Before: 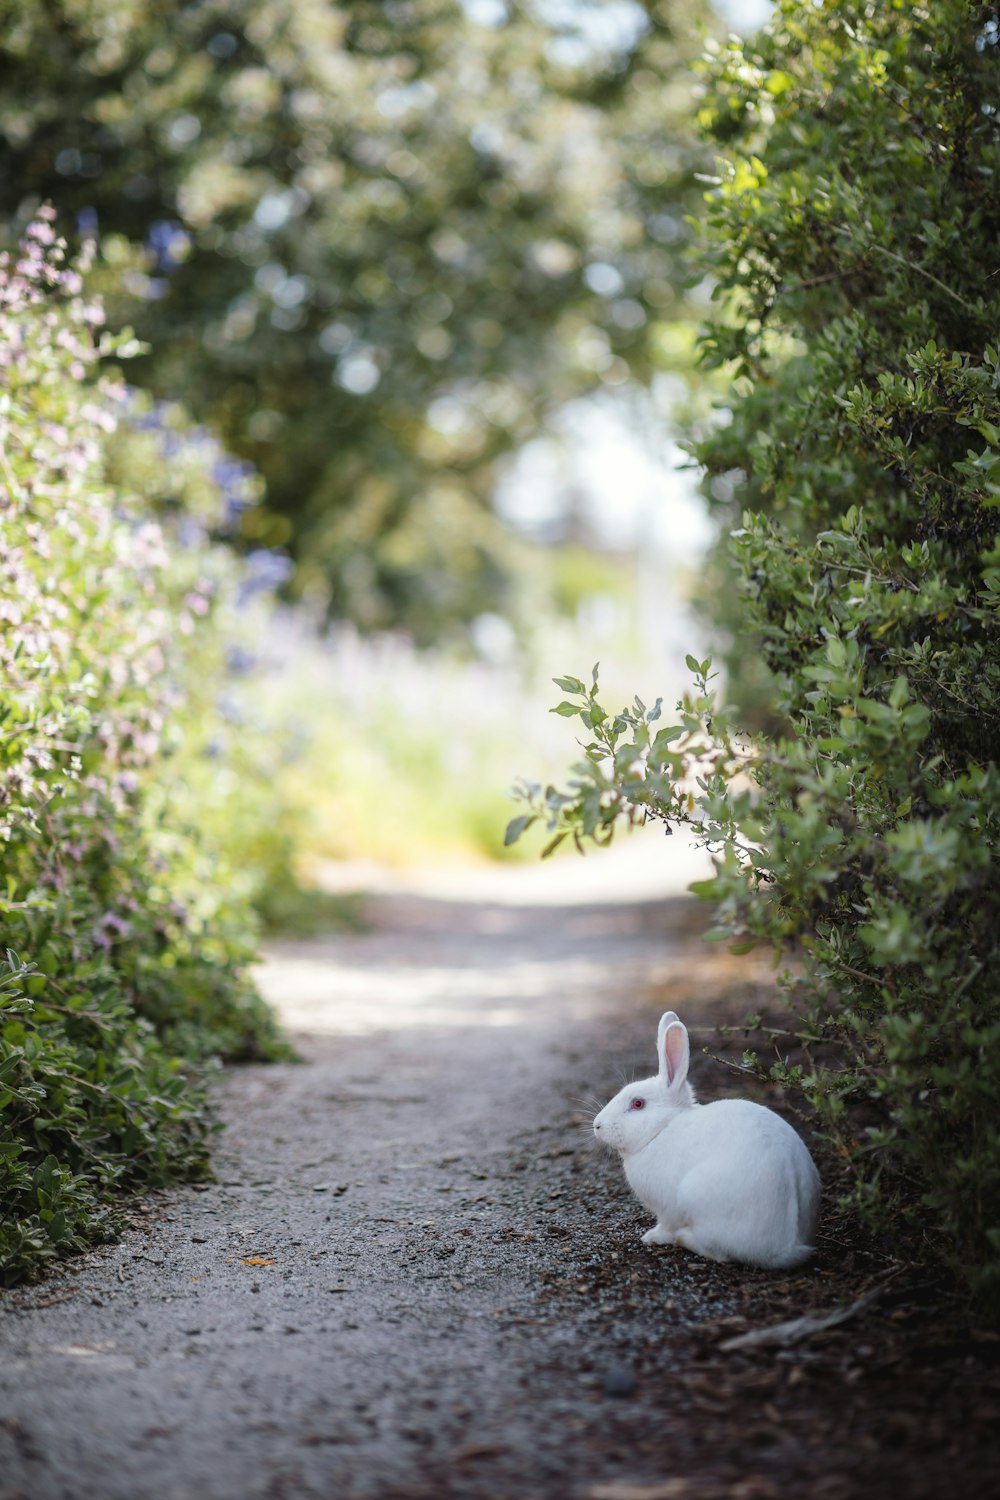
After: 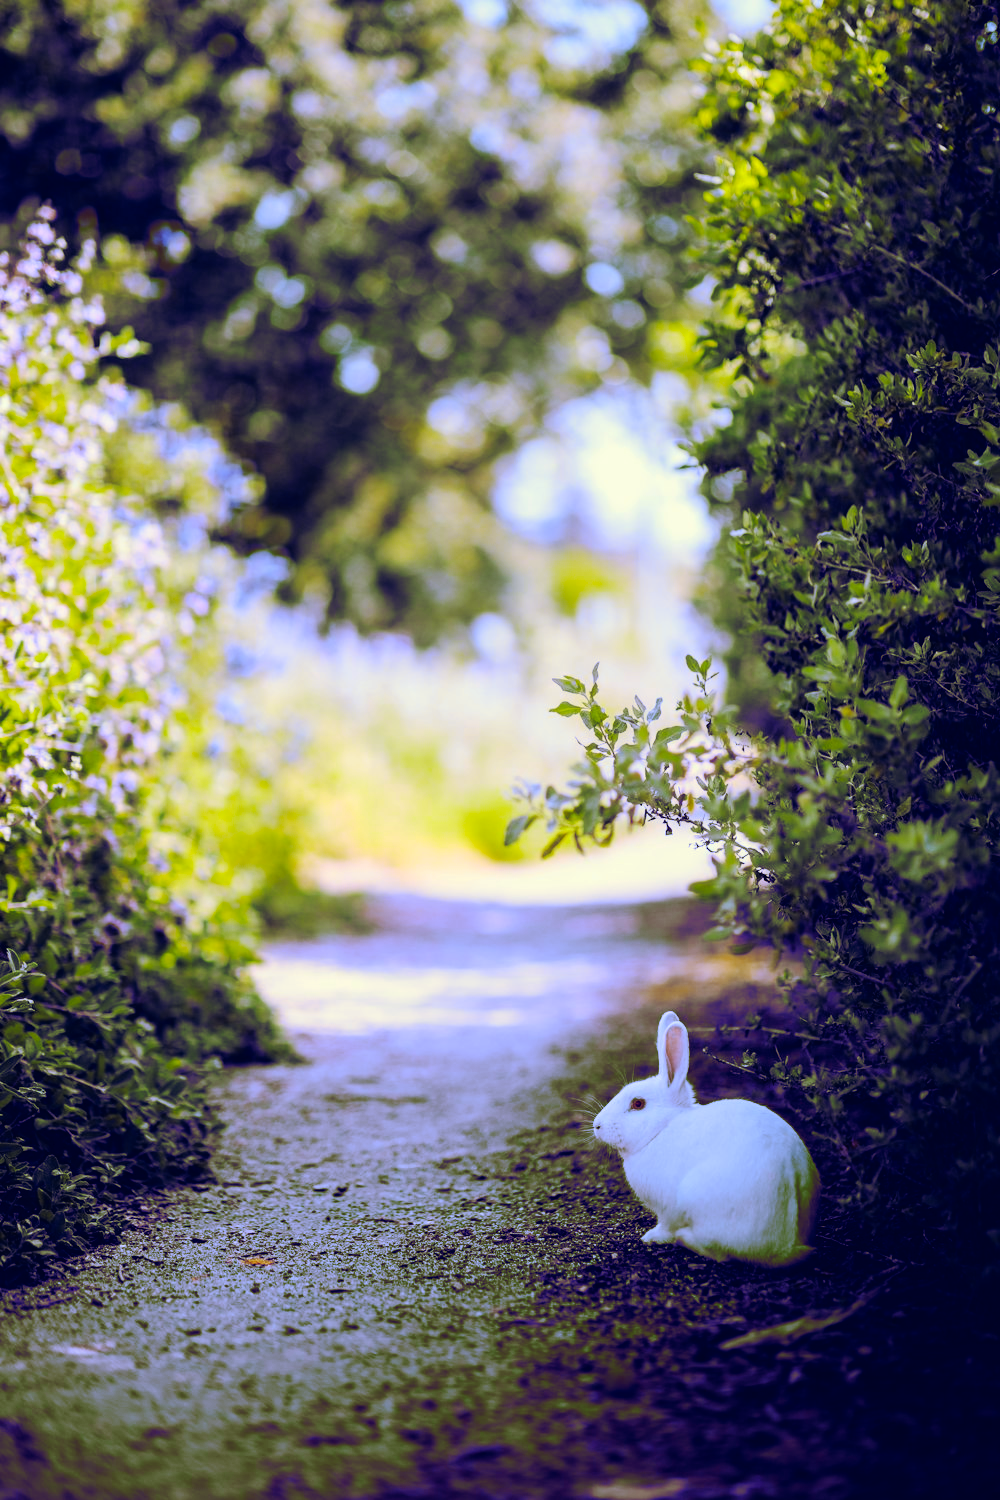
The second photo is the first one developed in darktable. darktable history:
tone curve: curves: ch0 [(0, 0) (0.003, 0.007) (0.011, 0.008) (0.025, 0.007) (0.044, 0.009) (0.069, 0.012) (0.1, 0.02) (0.136, 0.035) (0.177, 0.06) (0.224, 0.104) (0.277, 0.16) (0.335, 0.228) (0.399, 0.308) (0.468, 0.418) (0.543, 0.525) (0.623, 0.635) (0.709, 0.723) (0.801, 0.802) (0.898, 0.889) (1, 1)], preserve colors none
color look up table: target L [95.32, 93.98, 92.22, 87.77, 87.63, 83.17, 80.84, 70.15, 60.35, 56.83, 52.24, 50.56, 41.98, 22.44, 200.6, 82.15, 71.62, 60.4, 60.11, 58.13, 56.74, 53.38, 40, 42.38, 30.54, 33.84, 33.56, 10.43, 95.83, 77.28, 76.86, 66.07, 63.89, 60.53, 59.04, 56.95, 59.03, 49.92, 41.44, 25.65, 37.15, 38.29, 26.3, 6.738, 85.68, 59.48, 51.77, 40.65, 24.02], target a [-9.448, -8.374, -16.21, -67.24, -57.66, -77.81, -42.69, -26.22, -40.77, -30.49, -34.54, -1.947, -2.502, -1.237, 0, 29.03, 19.29, 55.46, 10.24, 24.16, 69.81, 61.65, 21.21, 45.92, 27.19, 33.34, 40.89, 6.377, 2.477, 38.82, 36.7, -2.659, 69.59, 39.29, 75.81, 29.25, 79.48, 23.94, 44.03, 14.93, 41.49, 45.67, 37.6, 30.43, -54.94, -3.113, 13.03, -12.42, 26.45], target b [30.41, 78, 80.22, 66.13, -10.57, 66.2, -22.81, 50.9, 32.22, 7.278, 30.85, 10.59, 27.82, -18.9, 0, 1.813, -39.62, 11.59, 41.6, 44.19, 8.469, 41.25, -5.971, -2.175, -34.44, 33.76, -19.42, -4.232, -0.088, -20.14, -5.058, -43.53, -43.75, -53.56, -52.58, -59.5, -58.83, 14.92, 31.16, 7.043, -85.38, -51.15, -40.08, -39.92, -14.01, -59.2, -71.79, 24.5, -44.74], num patches 49
